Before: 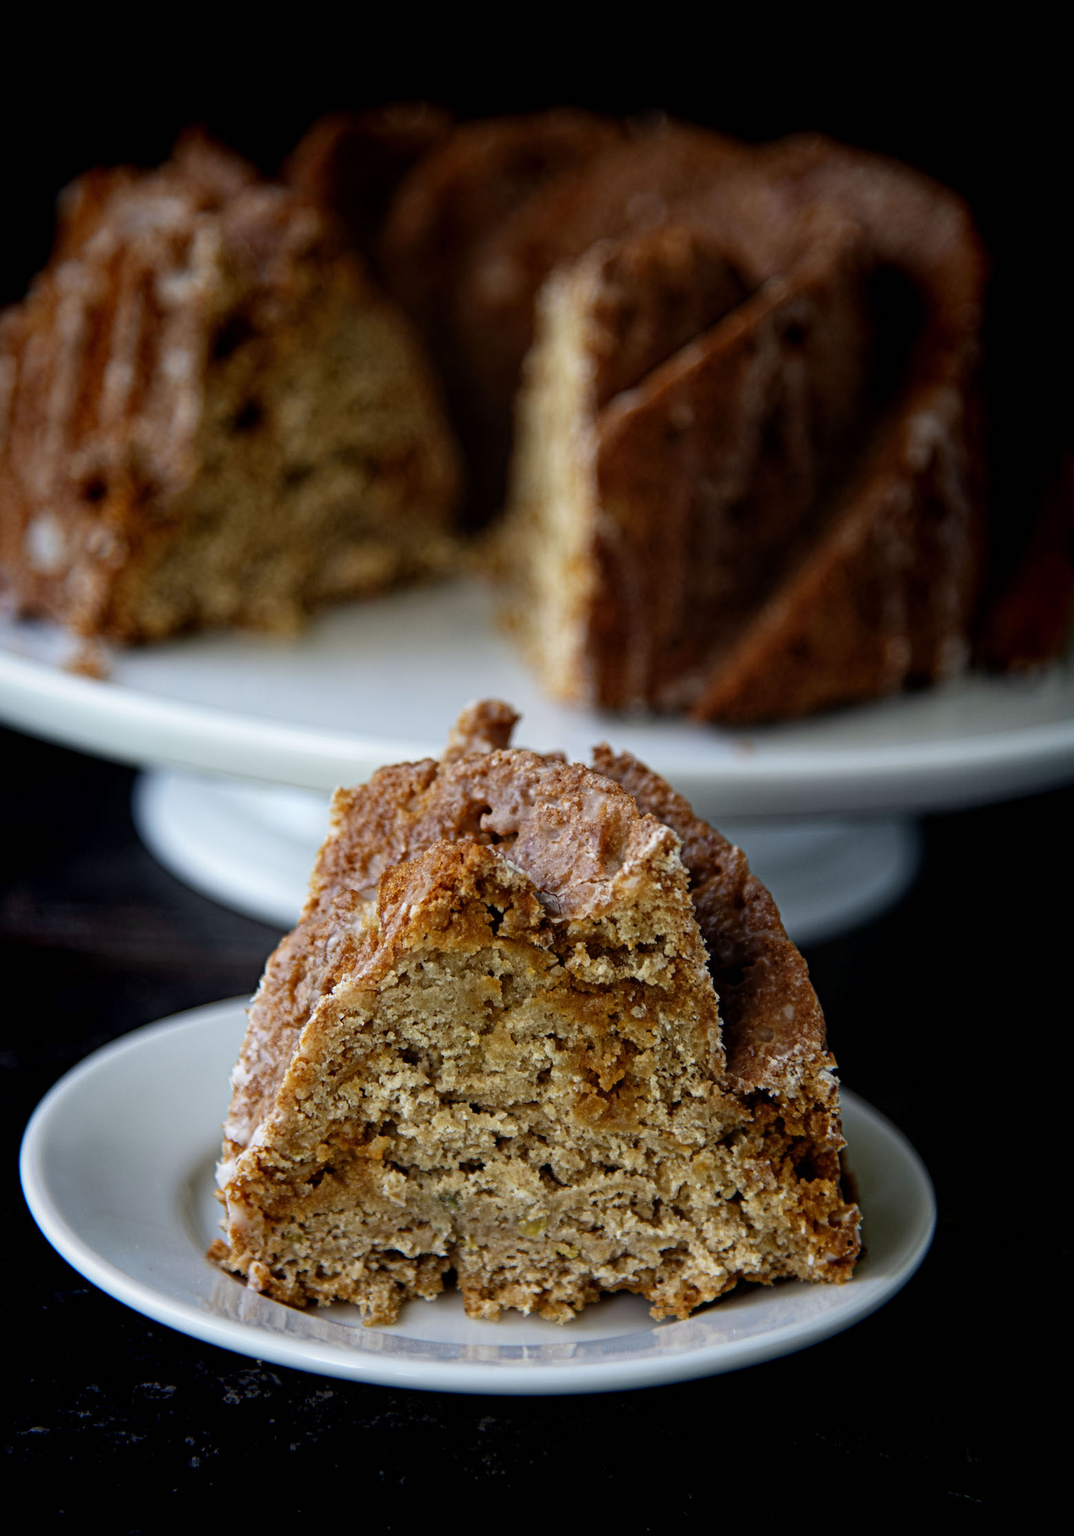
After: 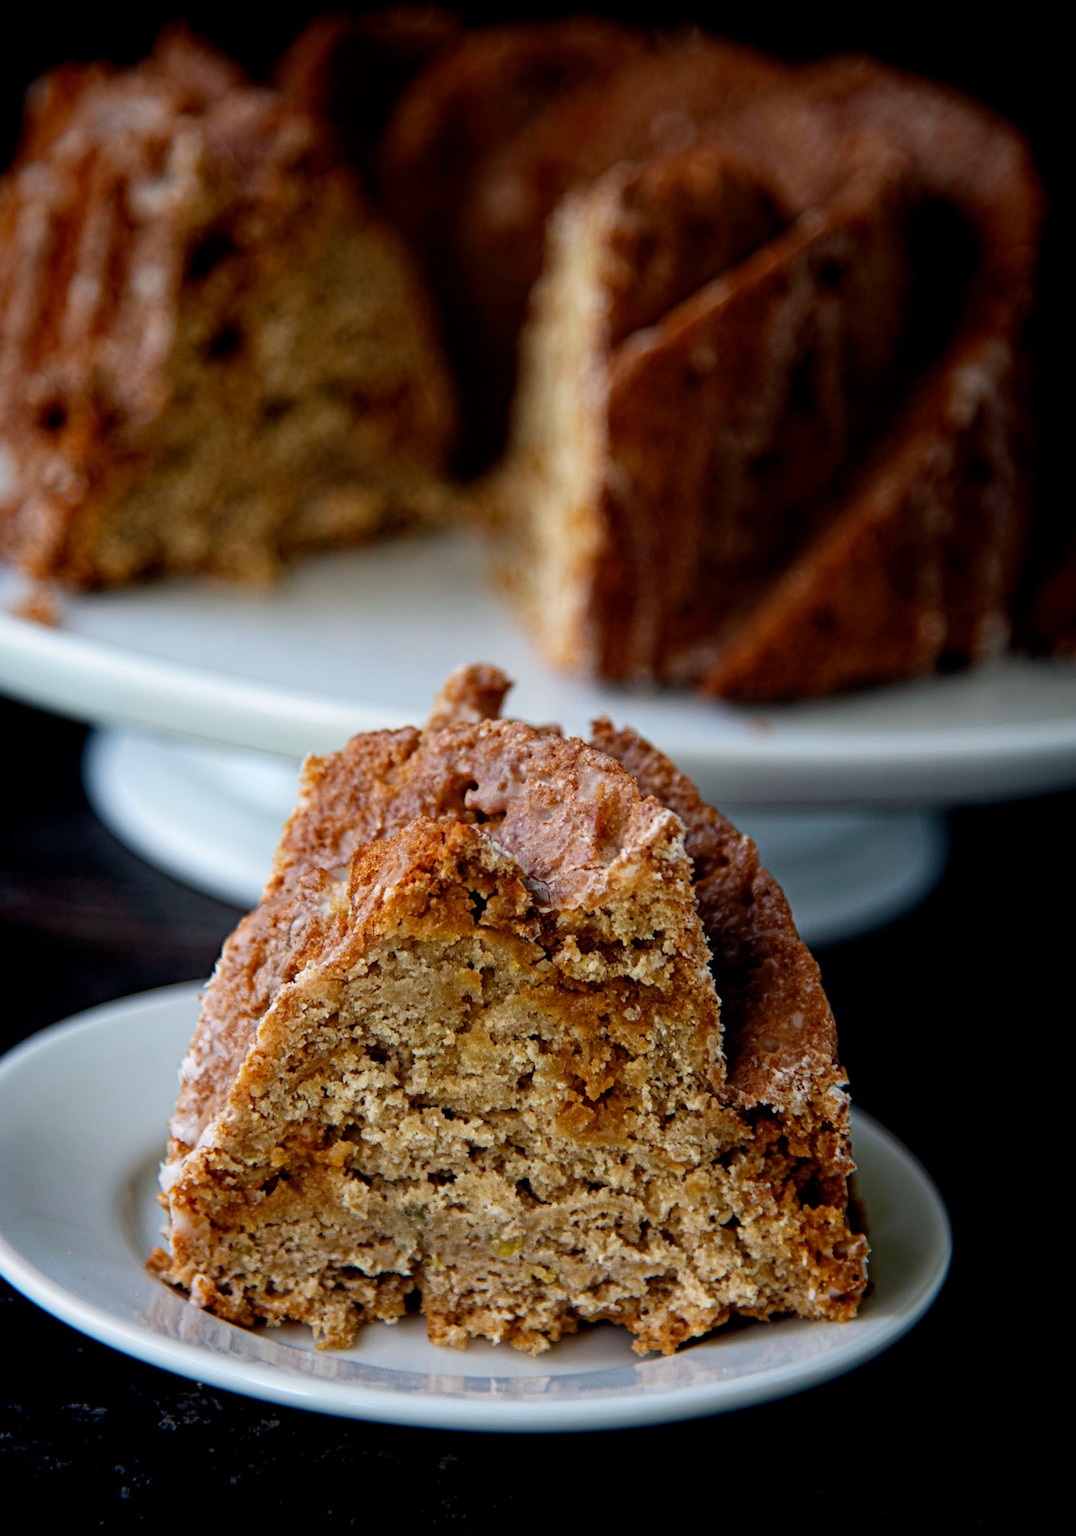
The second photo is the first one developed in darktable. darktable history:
color calibration: illuminant custom, x 0.344, y 0.359, temperature 5033.29 K
crop and rotate: angle -2.08°, left 3.097%, top 4.073%, right 1.383%, bottom 0.643%
